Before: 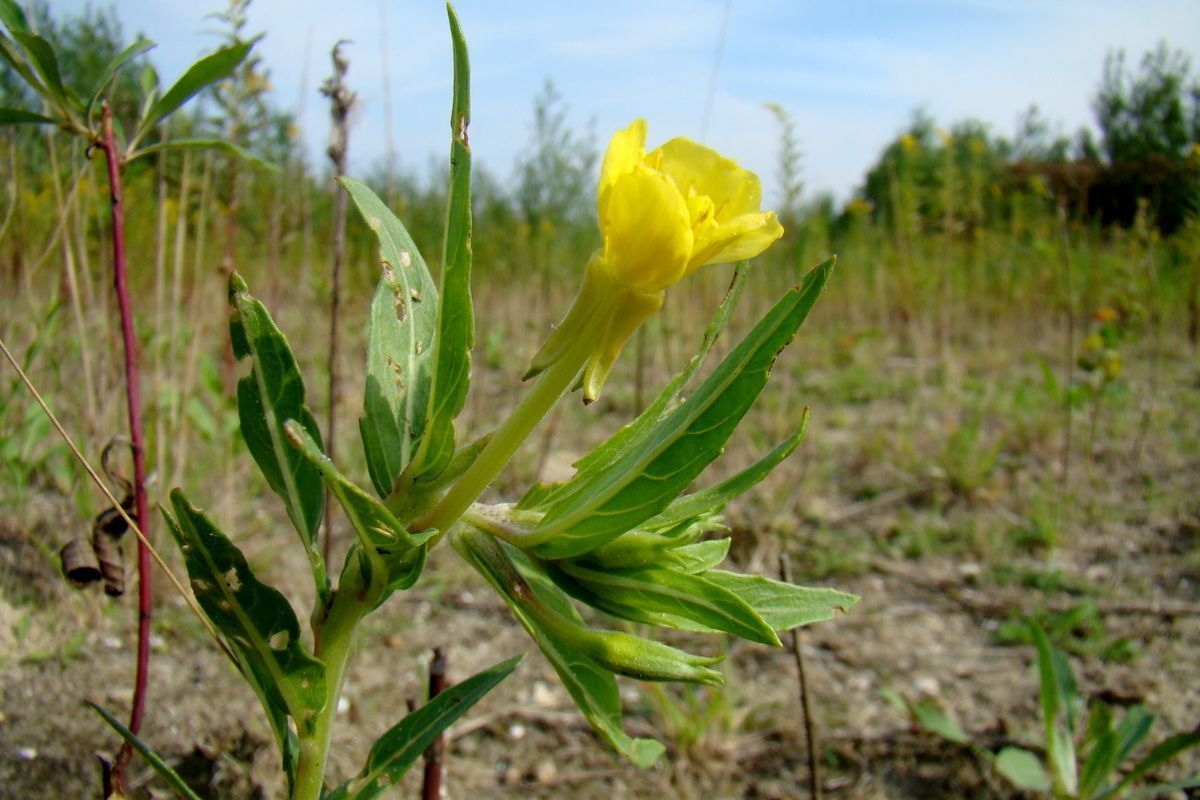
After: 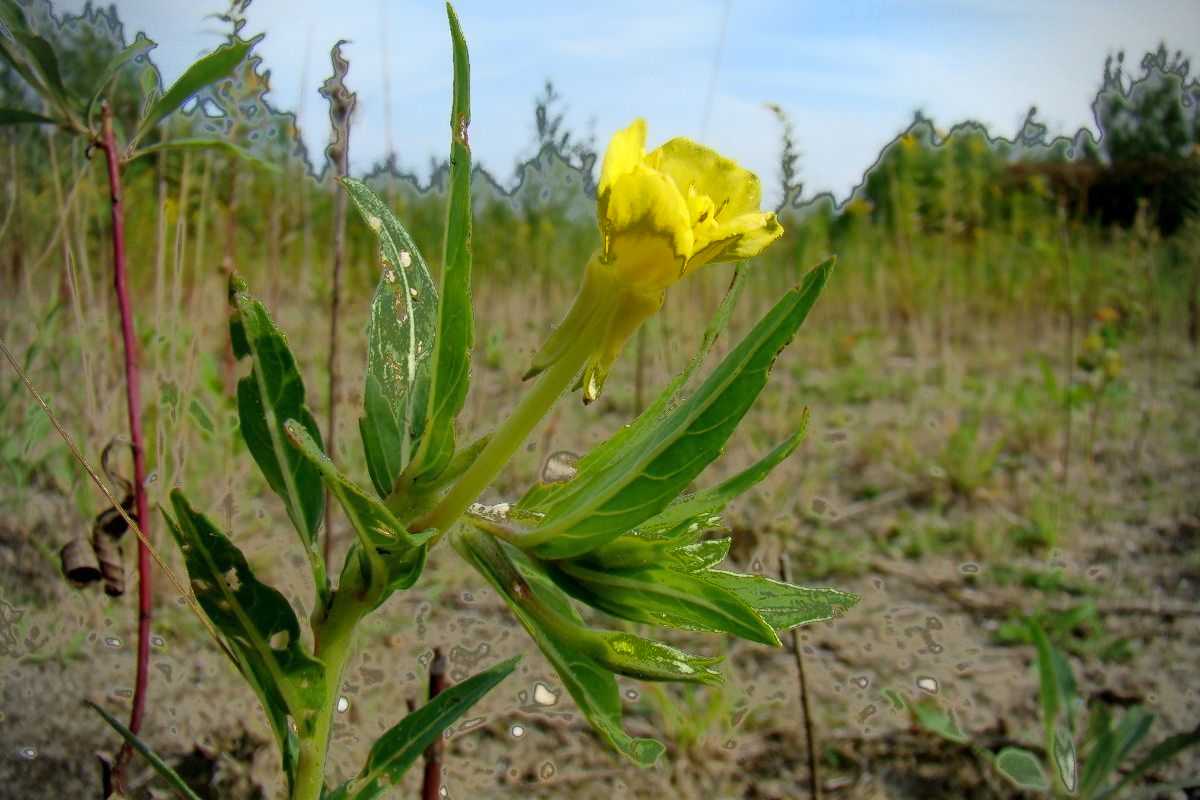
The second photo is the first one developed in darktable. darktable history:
fill light: exposure -0.73 EV, center 0.69, width 2.2
white balance: emerald 1
vignetting: unbound false
